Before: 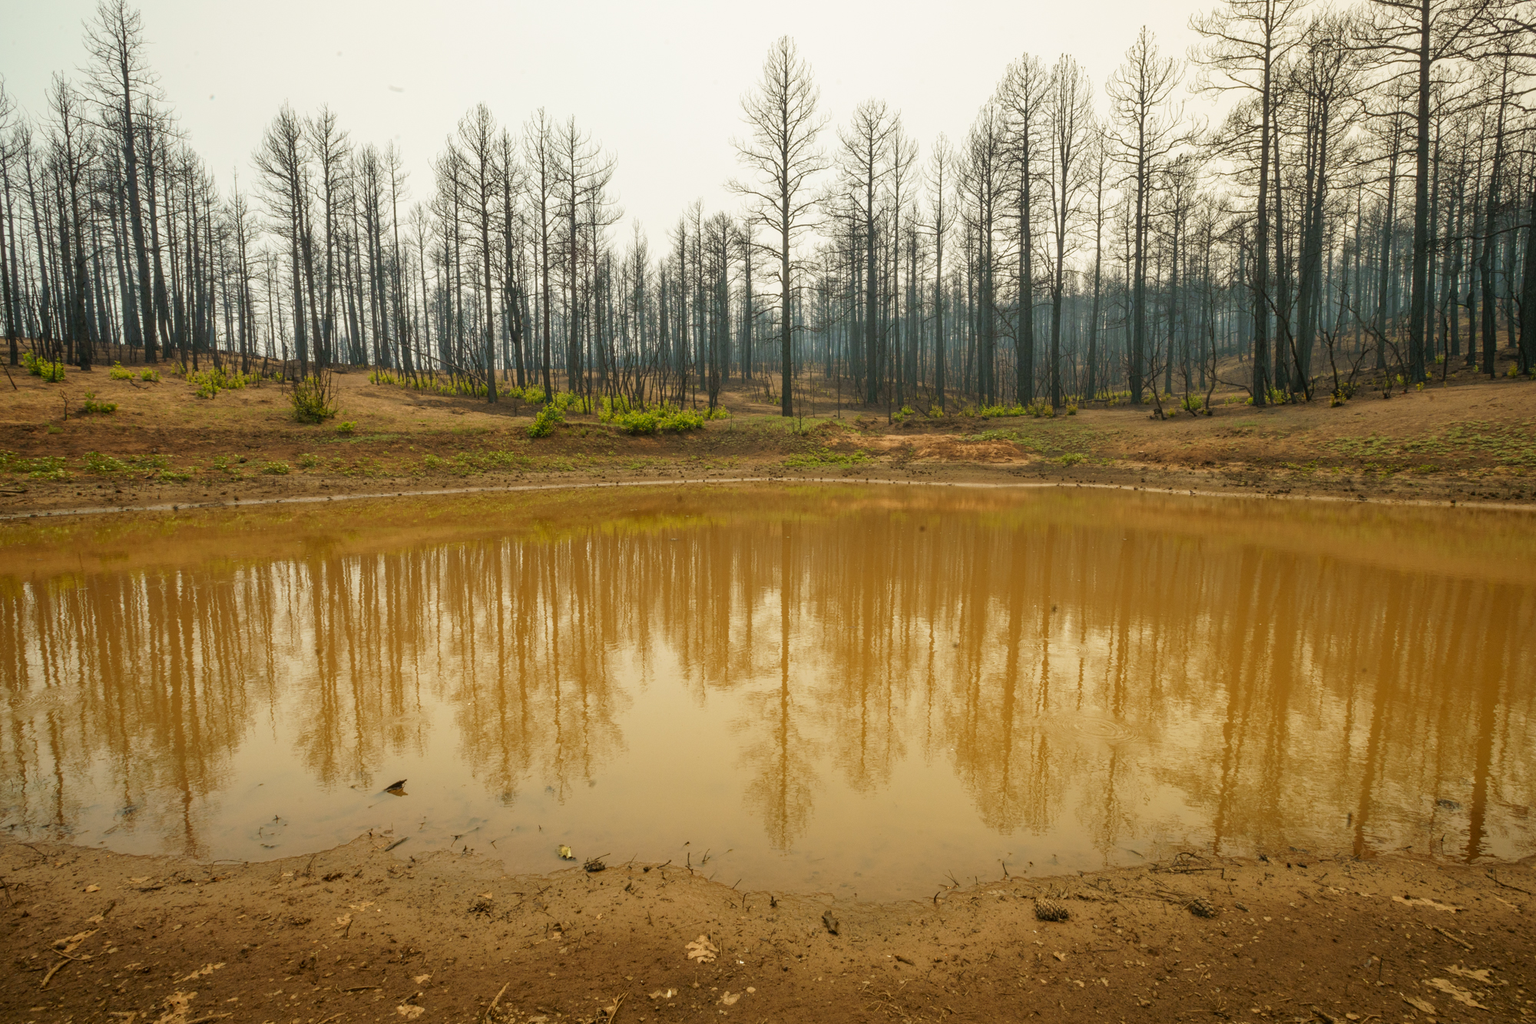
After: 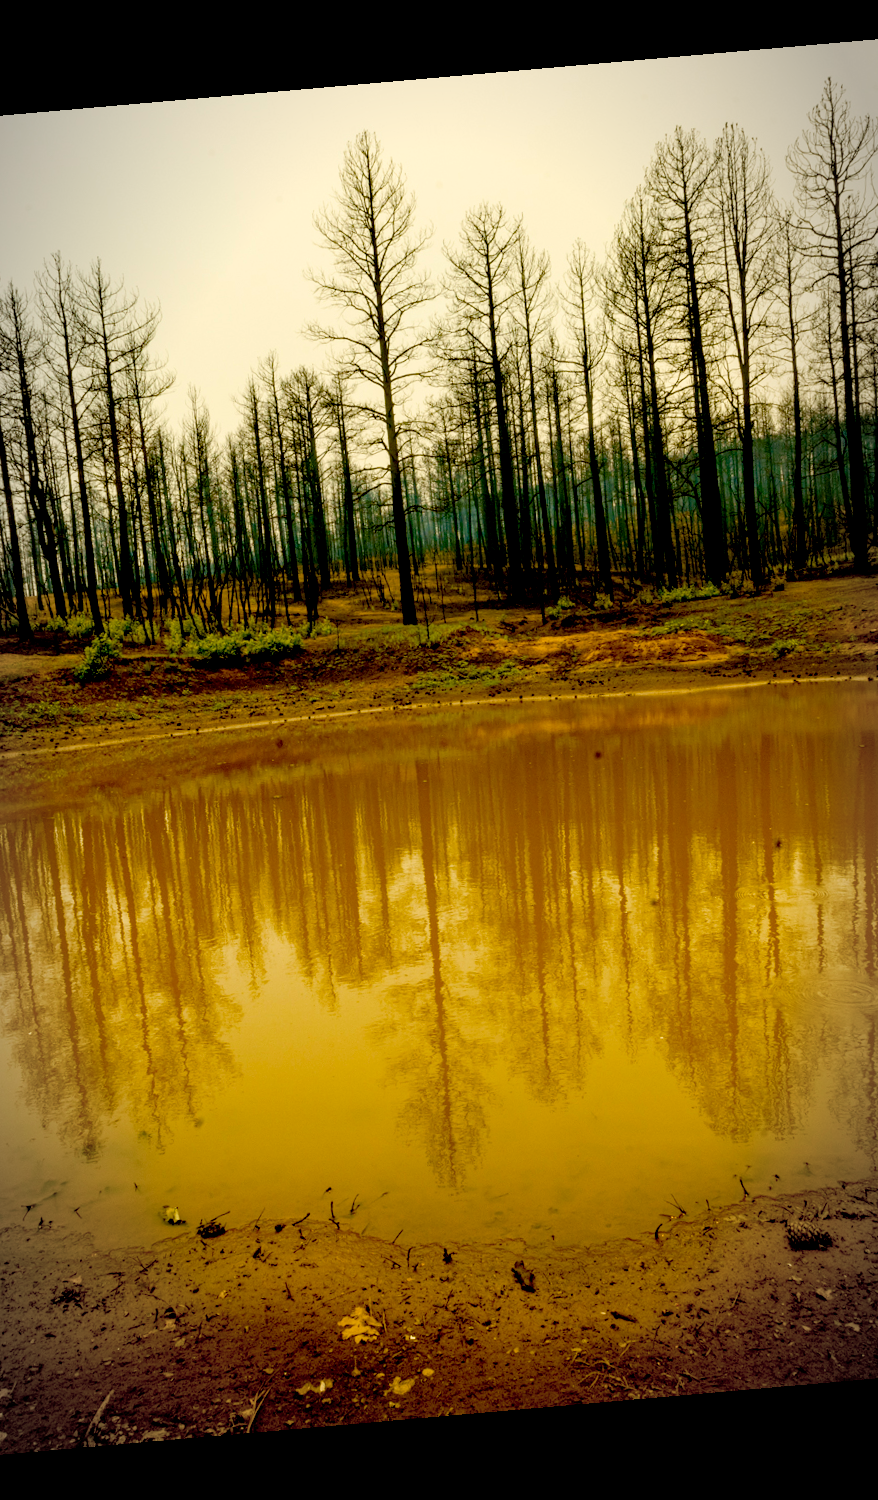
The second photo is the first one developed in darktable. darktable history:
color balance rgb: perceptual saturation grading › global saturation 20%, perceptual saturation grading › highlights -25%, perceptual saturation grading › shadows 25%, global vibrance 50%
white balance: red 1.029, blue 0.92
rotate and perspective: rotation -4.98°, automatic cropping off
crop: left 31.229%, right 27.105%
vignetting: automatic ratio true
haze removal: adaptive false
contrast brightness saturation: saturation -0.05
exposure: black level correction 0.056, compensate highlight preservation false
